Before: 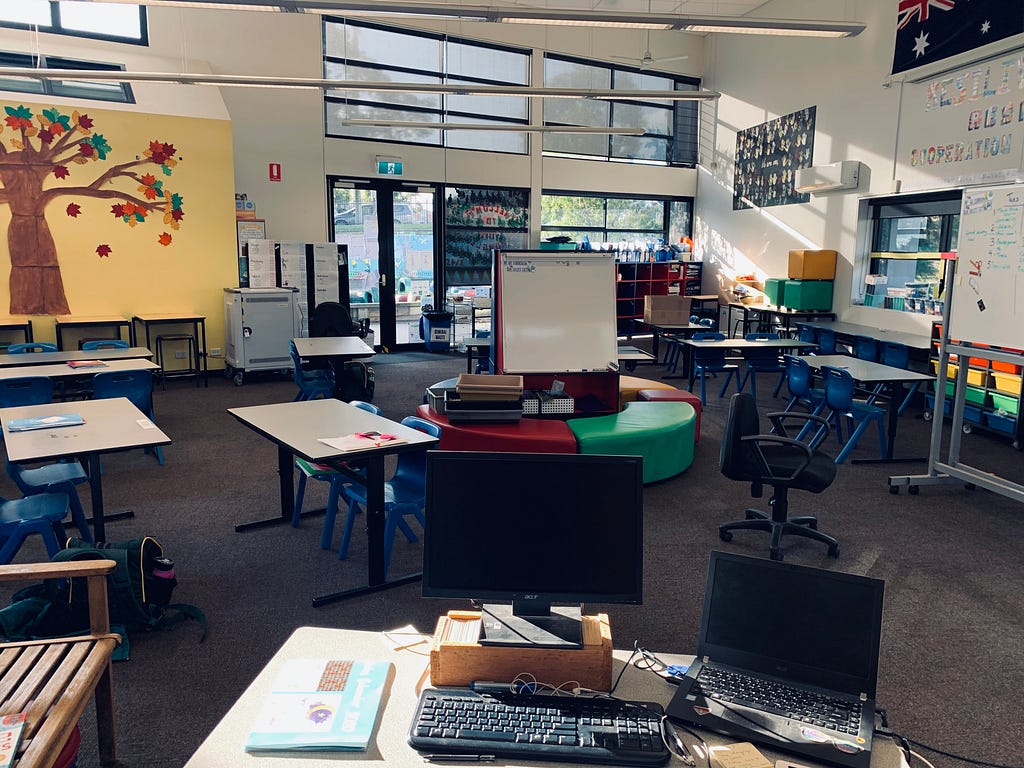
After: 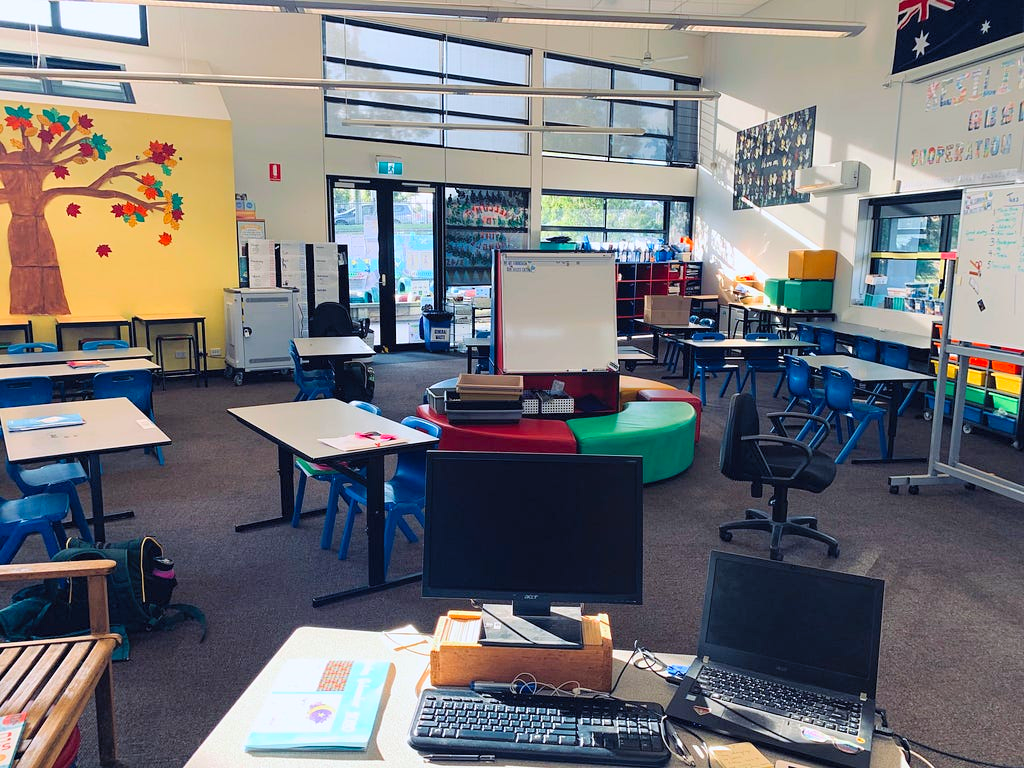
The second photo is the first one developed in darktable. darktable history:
contrast brightness saturation: contrast 0.07, brightness 0.18, saturation 0.4
white balance: red 0.983, blue 1.036
